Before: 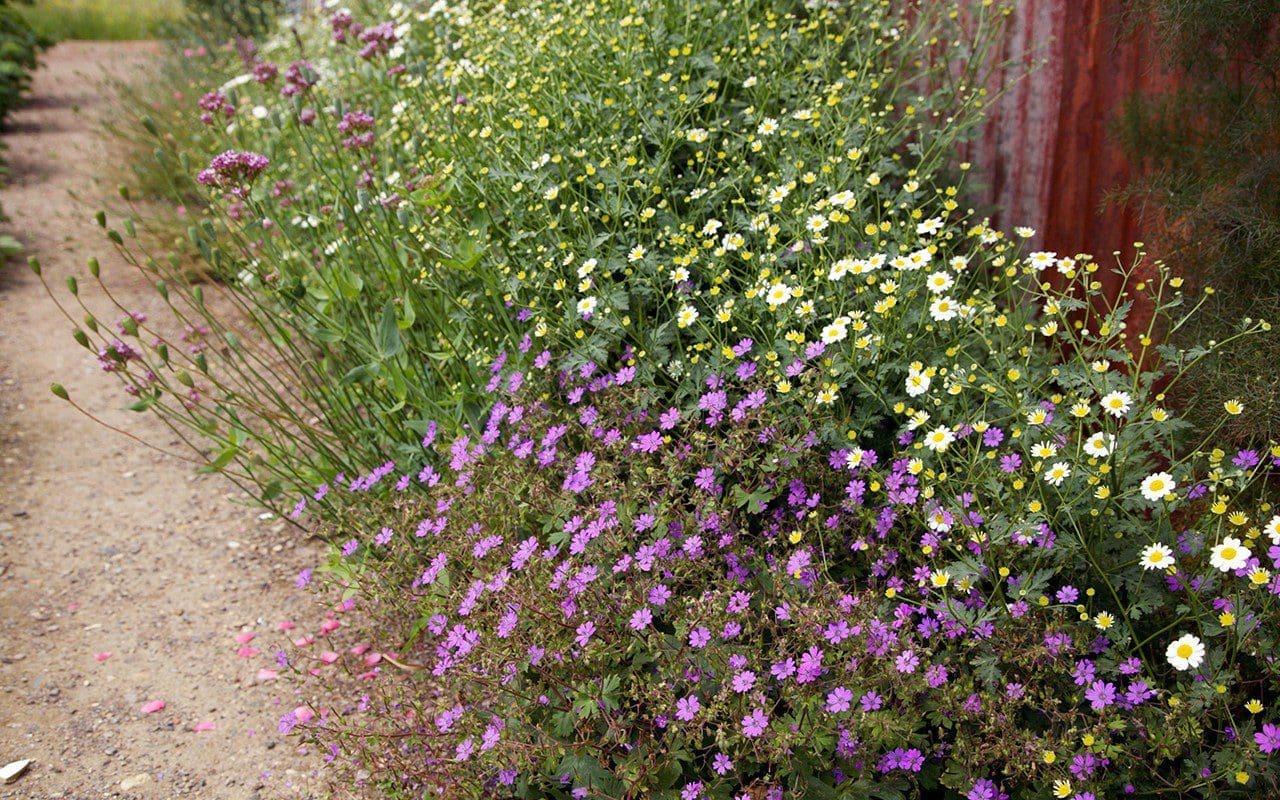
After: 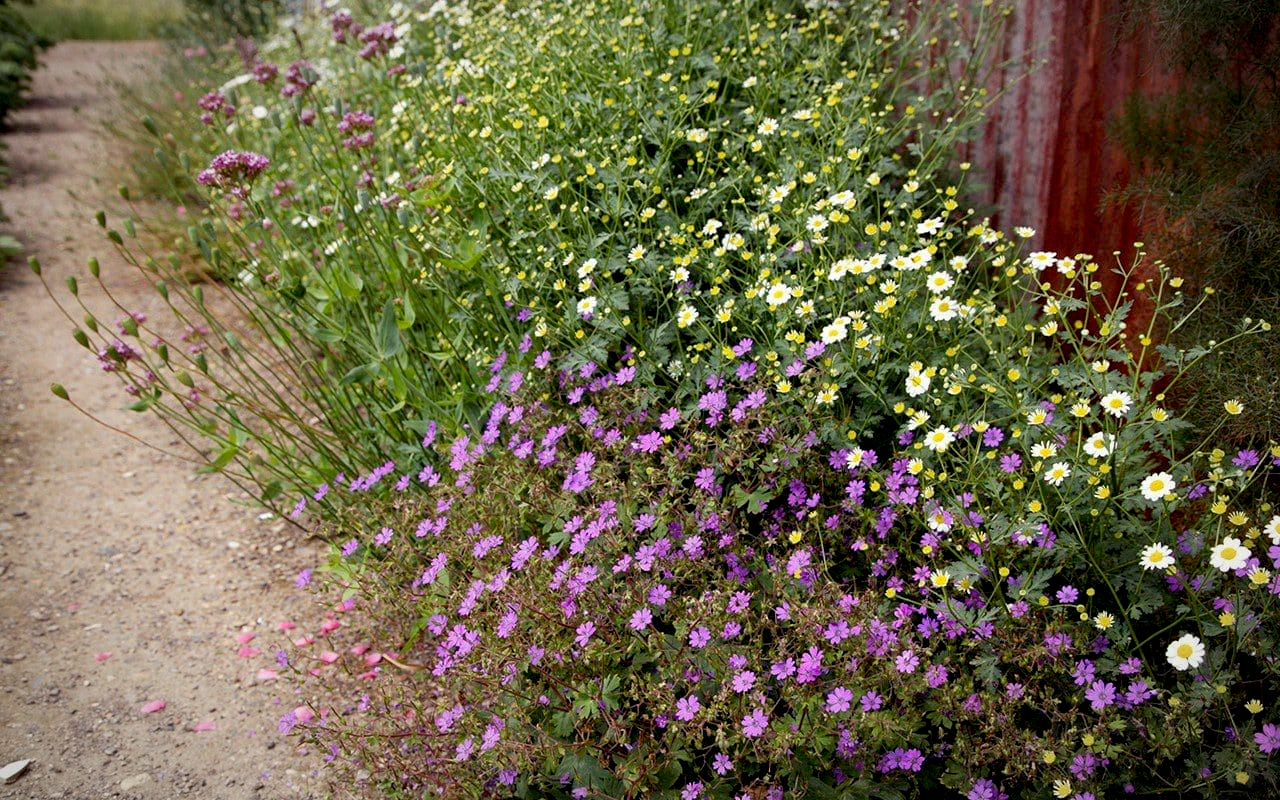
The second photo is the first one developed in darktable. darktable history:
exposure: black level correction 0.011, compensate exposure bias true, compensate highlight preservation false
vignetting: fall-off radius 69.32%, brightness -0.454, saturation -0.305, automatic ratio true
